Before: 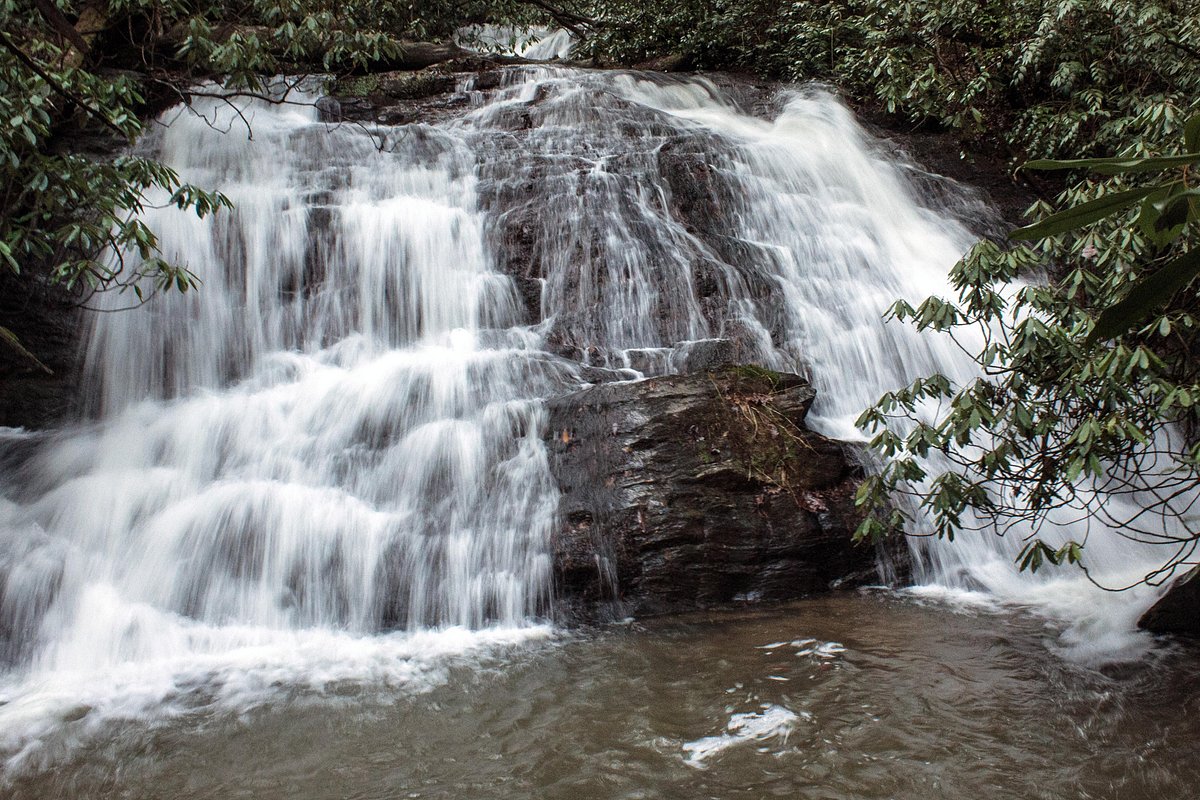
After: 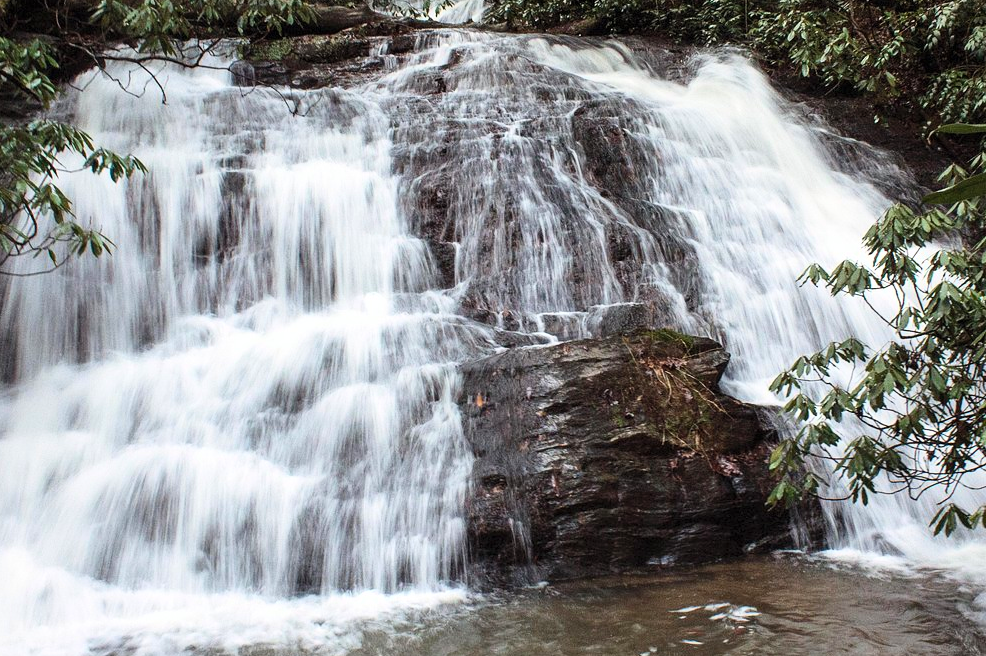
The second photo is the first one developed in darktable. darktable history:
contrast brightness saturation: contrast 0.199, brightness 0.159, saturation 0.225
crop and rotate: left 7.174%, top 4.621%, right 10.603%, bottom 13.258%
